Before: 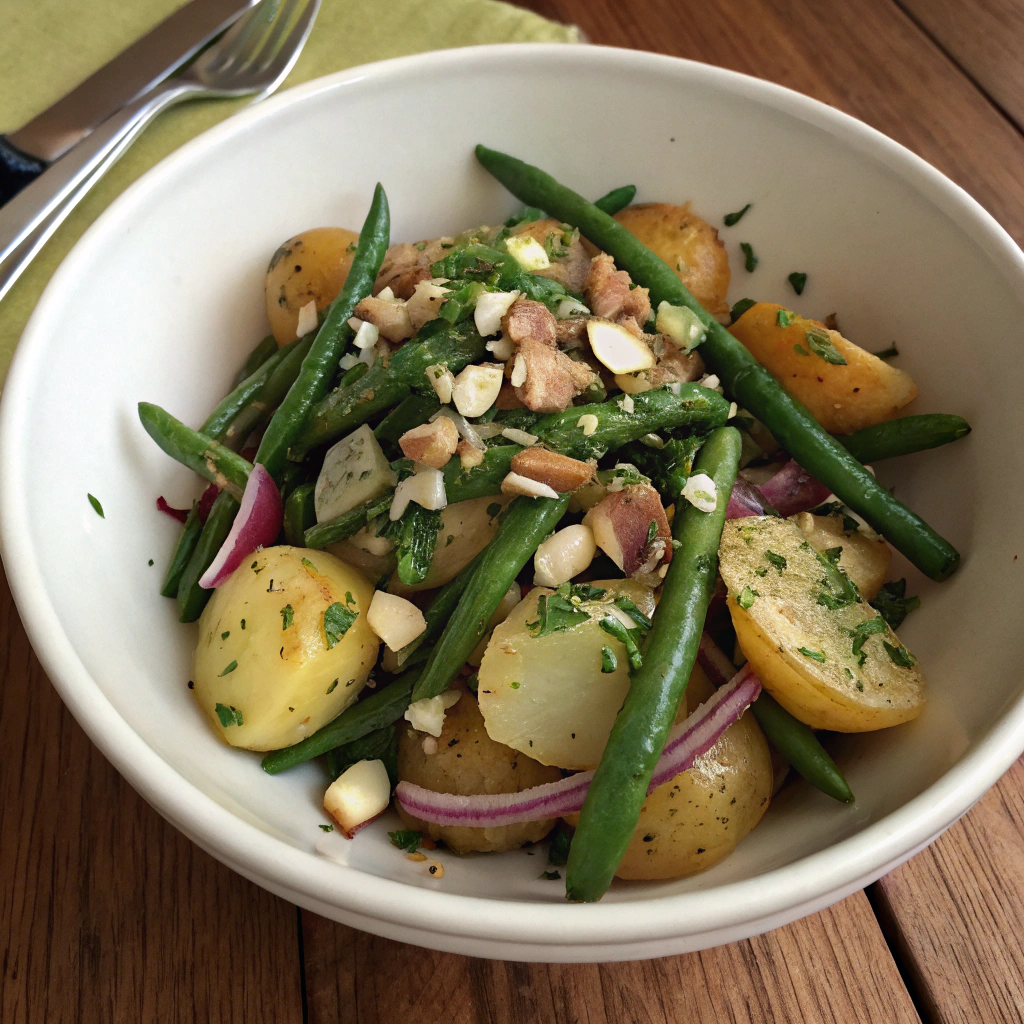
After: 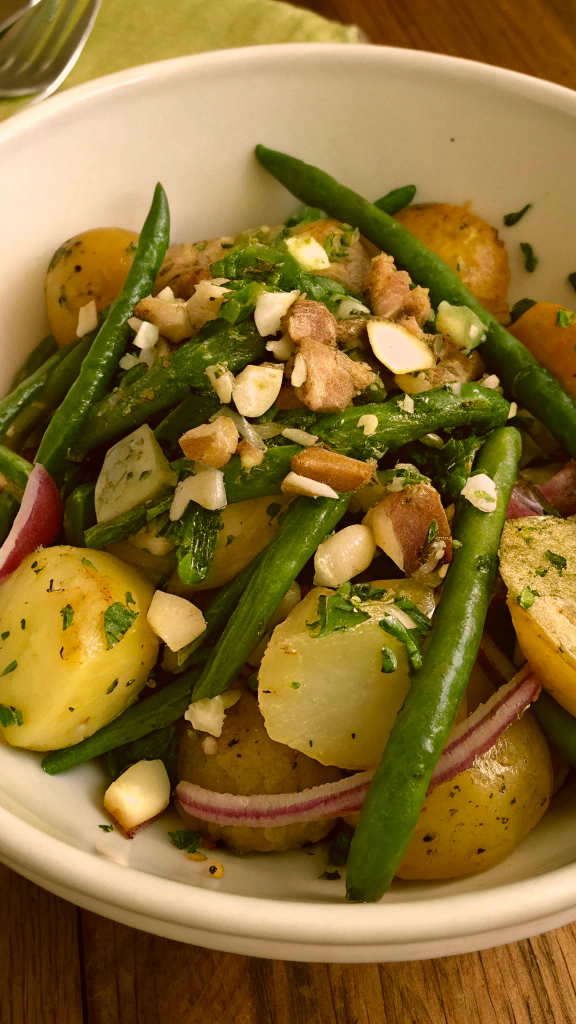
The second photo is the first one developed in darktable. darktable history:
color correction: highlights a* 8.98, highlights b* 15.09, shadows a* -0.49, shadows b* 26.52
crop: left 21.496%, right 22.254%
